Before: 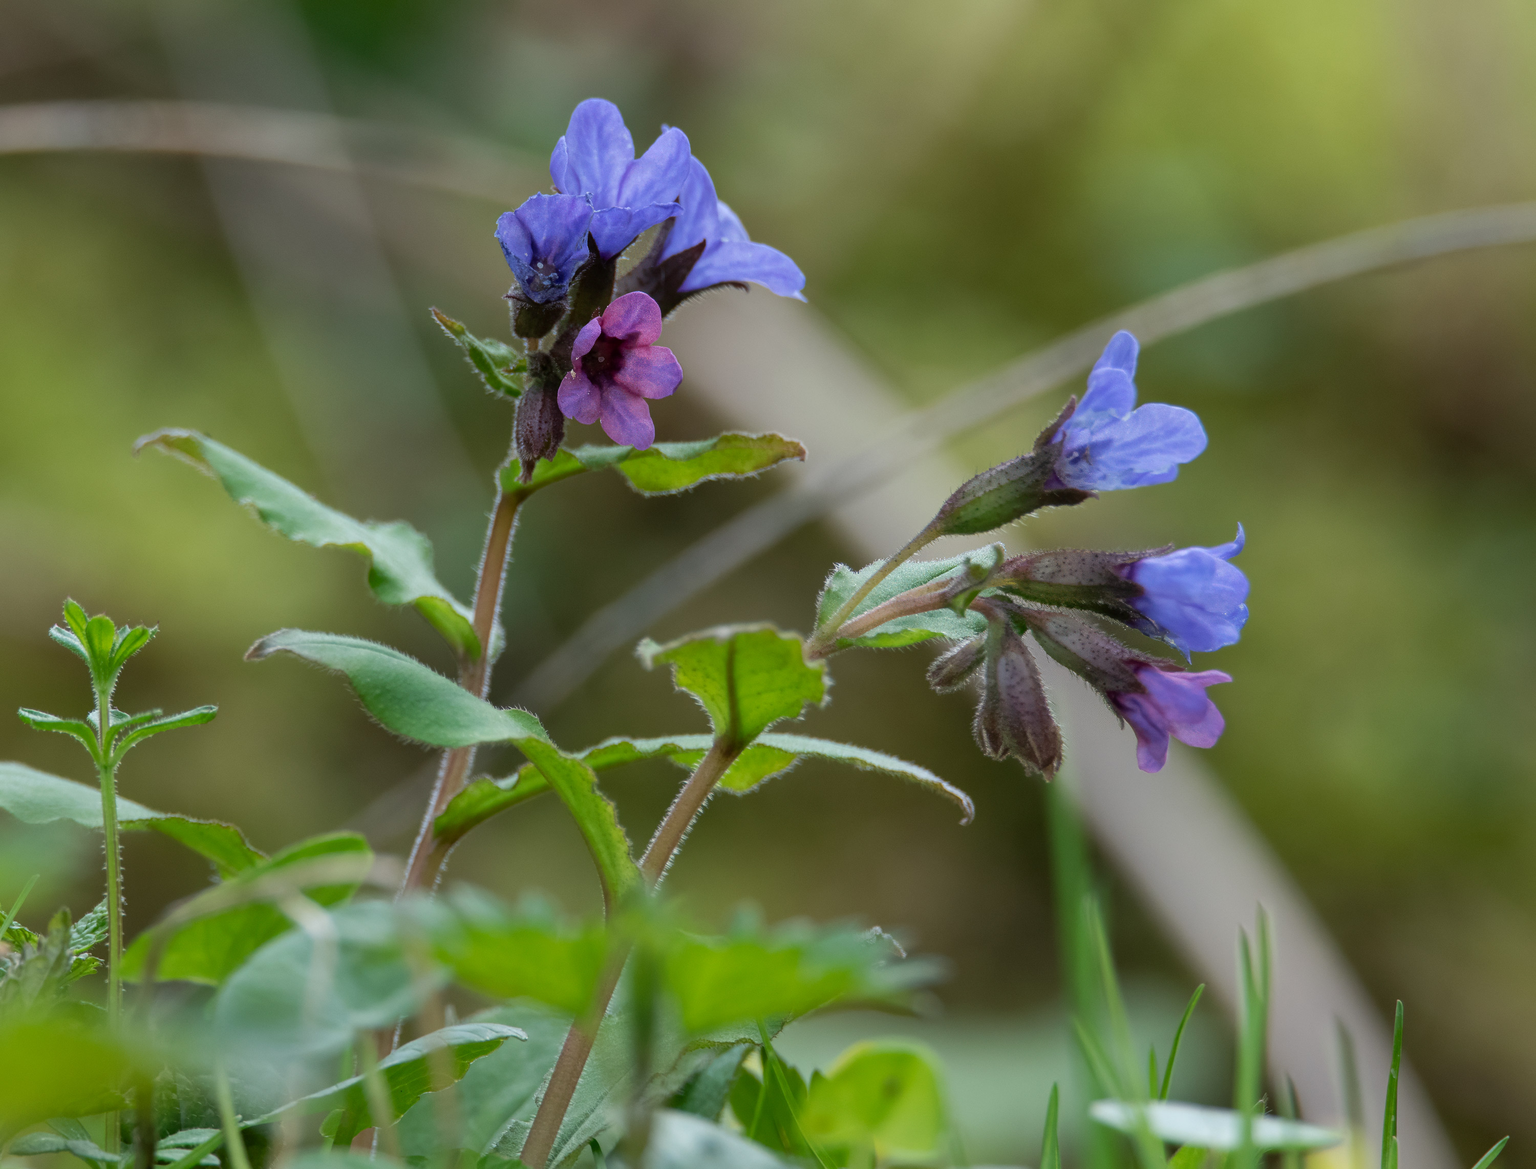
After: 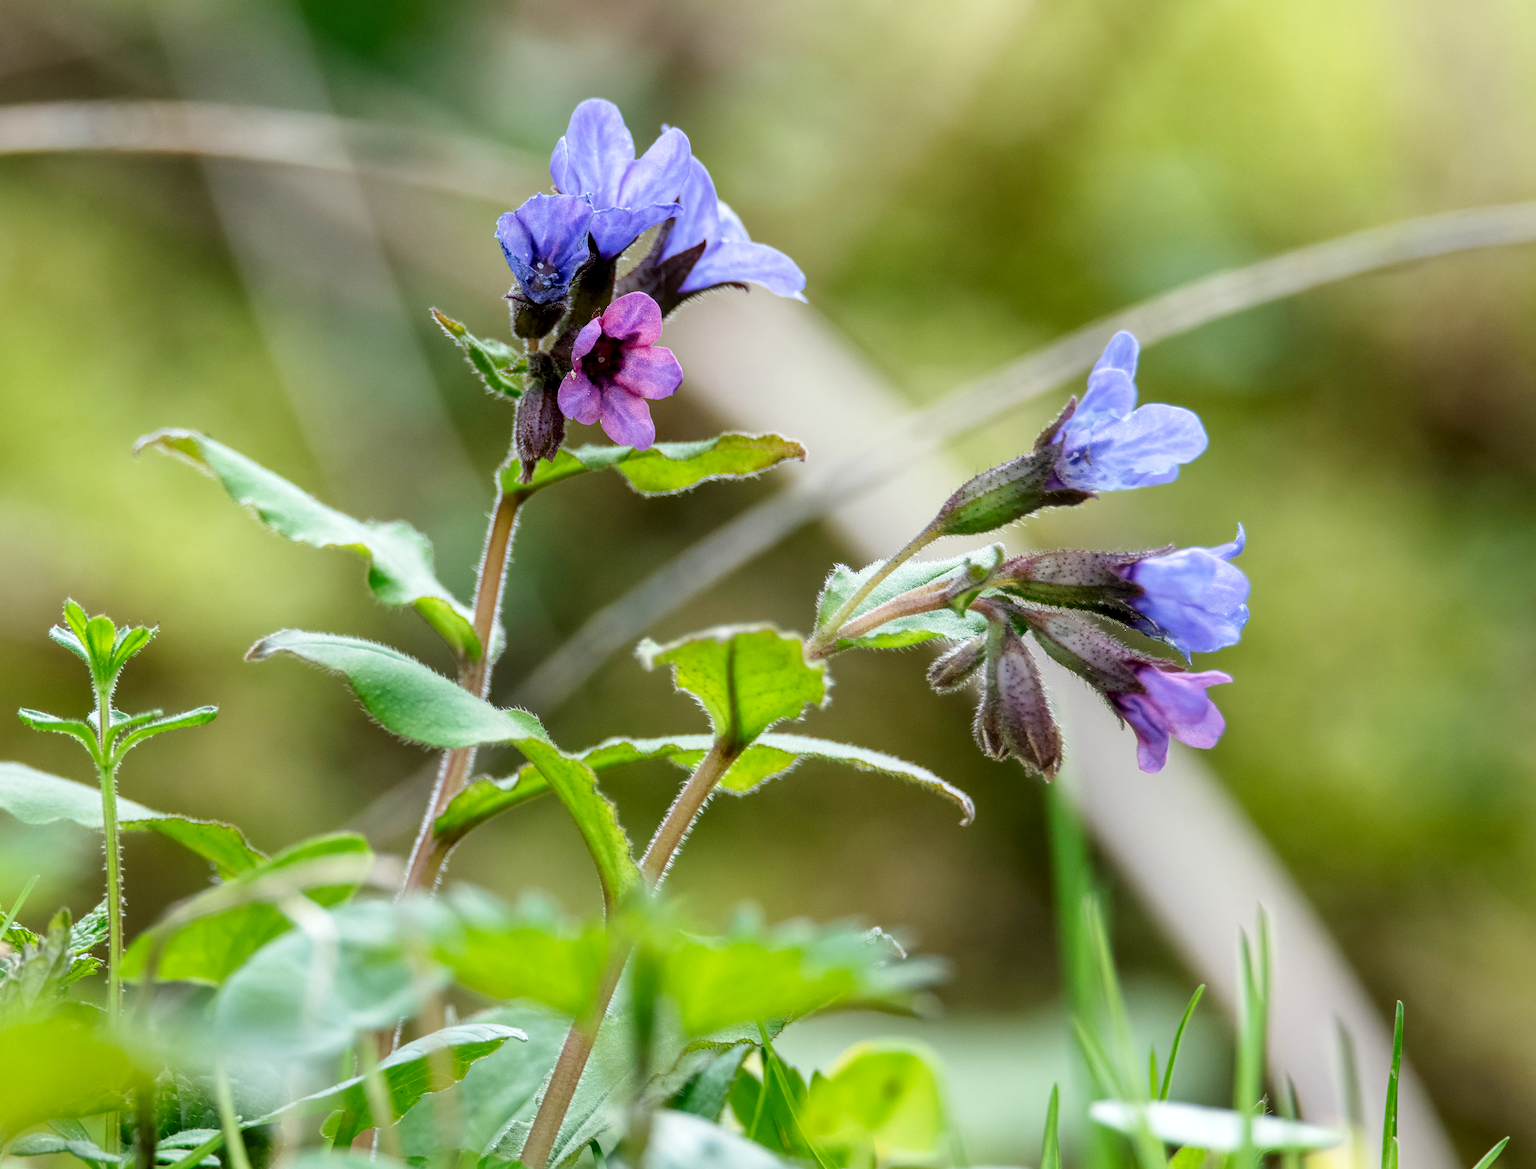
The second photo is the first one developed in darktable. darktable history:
local contrast: on, module defaults
base curve: curves: ch0 [(0, 0) (0.005, 0.002) (0.15, 0.3) (0.4, 0.7) (0.75, 0.95) (1, 1)], preserve colors none
